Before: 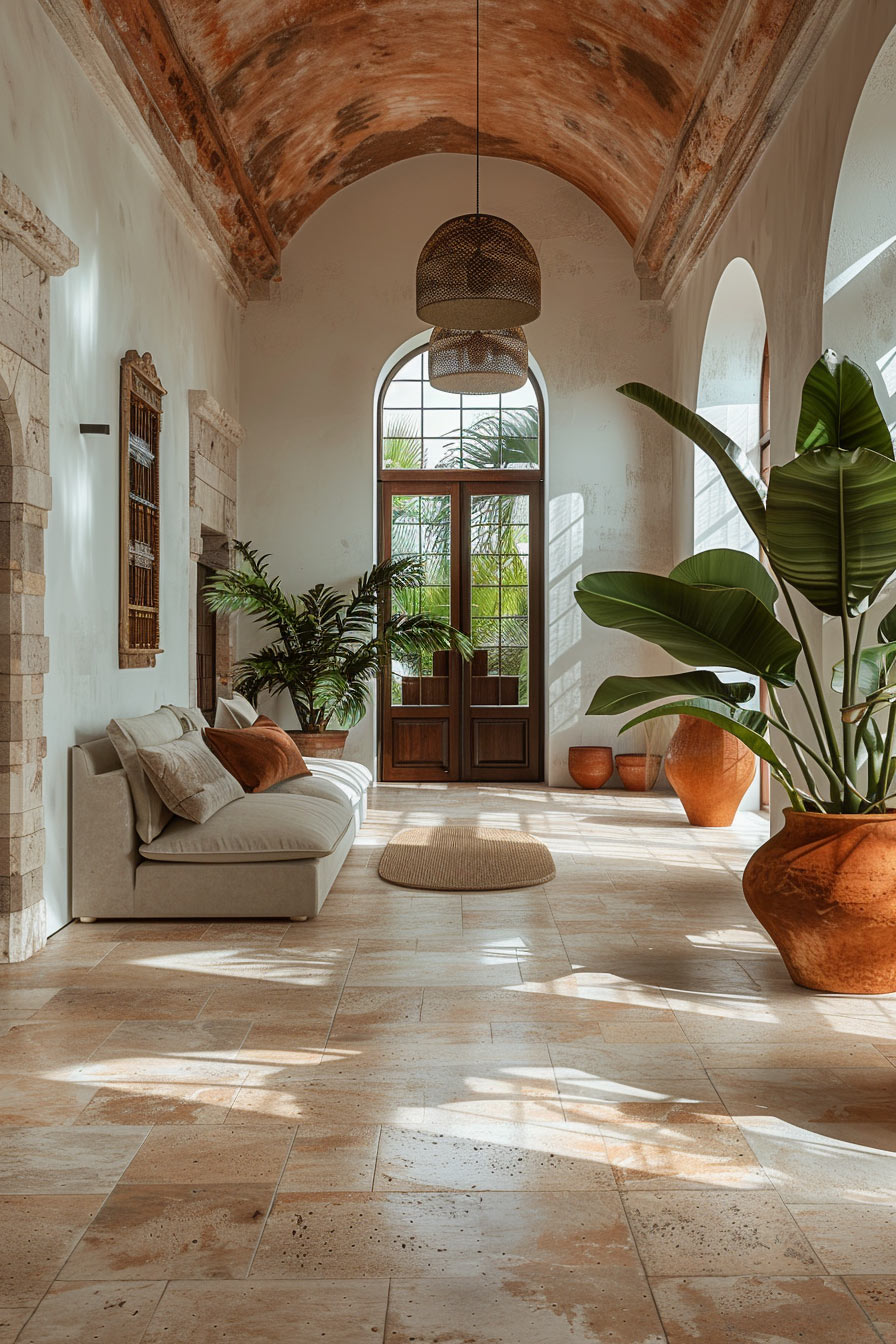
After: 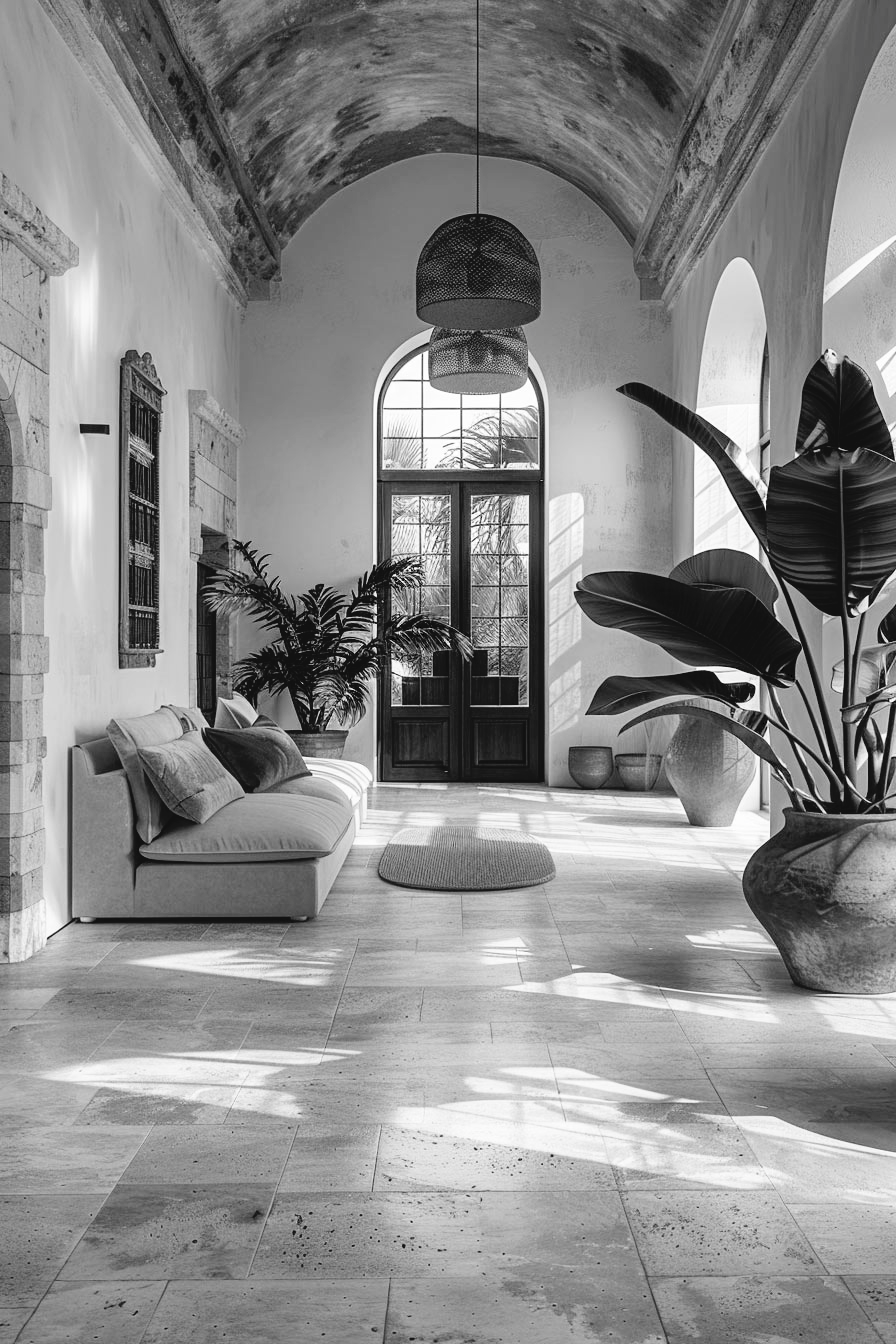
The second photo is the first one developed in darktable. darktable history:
tone curve: curves: ch0 [(0, 0) (0.003, 0.047) (0.011, 0.051) (0.025, 0.051) (0.044, 0.057) (0.069, 0.068) (0.1, 0.076) (0.136, 0.108) (0.177, 0.166) (0.224, 0.229) (0.277, 0.299) (0.335, 0.364) (0.399, 0.46) (0.468, 0.553) (0.543, 0.639) (0.623, 0.724) (0.709, 0.808) (0.801, 0.886) (0.898, 0.954) (1, 1)], preserve colors none
color look up table: target L [90.24, 89.53, 81.33, 86.7, 76.98, 71.84, 64.74, 52.8, 47.24, 42.92, 36.57, 26.21, 0.548, 200.28, 101.02, 77.34, 72.21, 68.87, 64.74, 62.97, 64.74, 59.79, 53.98, 53.09, 41.55, 31.03, 31.46, 16.11, 93.05, 90.24, 85.63, 69.61, 80.97, 82.41, 78.79, 60.17, 65.49, 84.2, 47.24, 40.73, 55.54, 40.11, 18, 5.464, 89.53, 92.35, 83.84, 71.47, 44], target a [-0.001, -0.001, 0, -0.003, 0 ×5, 0.001, 0.001, 0.001, 0, 0, 0, -0.001, 0, 0, 0, 0.001, 0, 0, 0, 0.001, 0 ×4, -0.003, -0.001, 0, 0, -0.002, -0.002, 0 ×5, 0.001, 0, 0.001, 0, 0, -0.001, -0.003, -0.002, 0, 0], target b [0.002, 0.024, 0.002, 0.025, 0.002 ×4, -0.003 ×4, 0, 0, -0.001, 0.003, 0.002, 0.002, 0.002, -0.004, 0.002, 0.002, -0.002, -0.002, 0.001, 0, 0, -0.003, 0.025, 0.002, 0.002, 0.002, 0.024, 0.024, 0.002 ×4, -0.003, -0.005, 0.002, -0.005, -0.003, 0.004, 0.024, 0.025, 0.024, 0.002, -0.003], num patches 49
